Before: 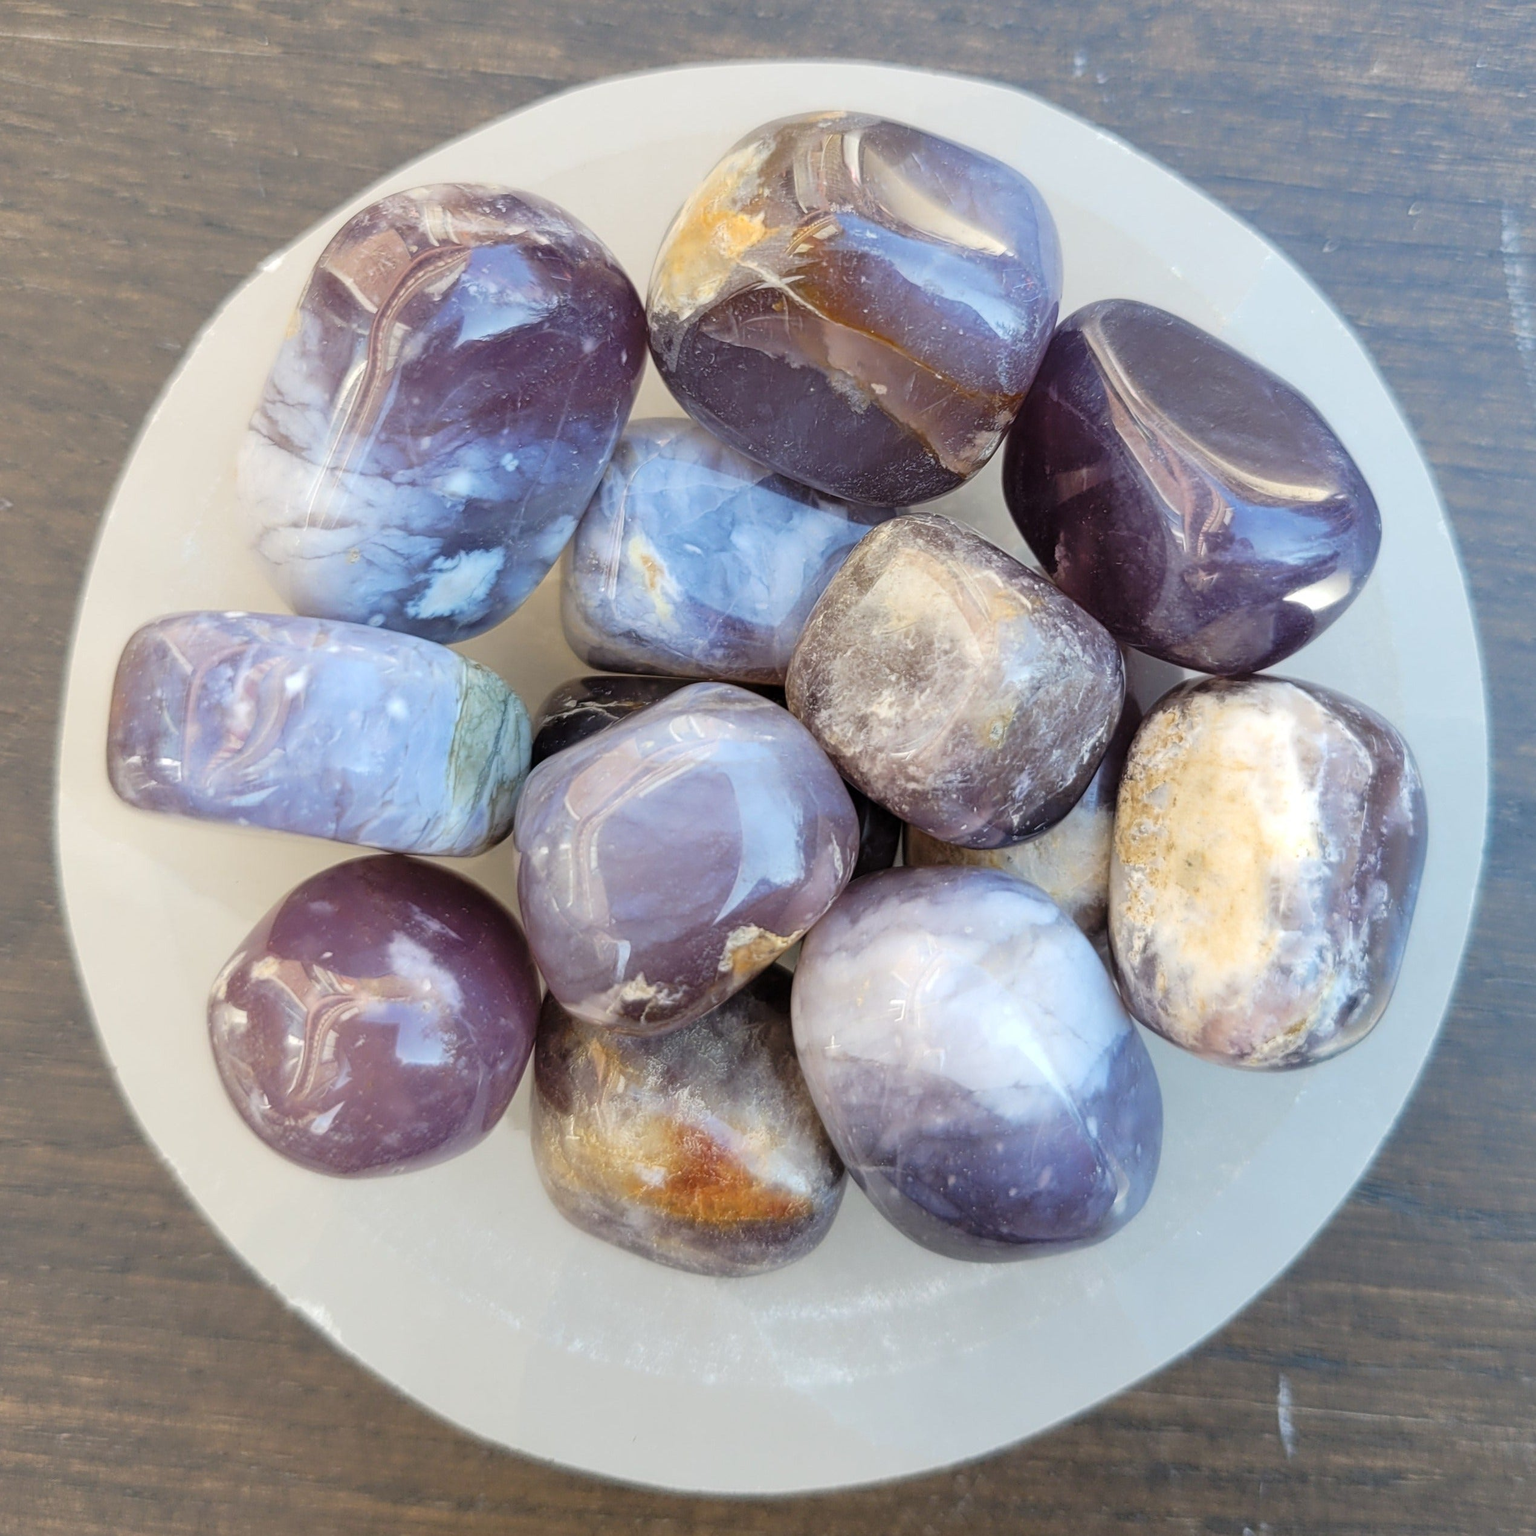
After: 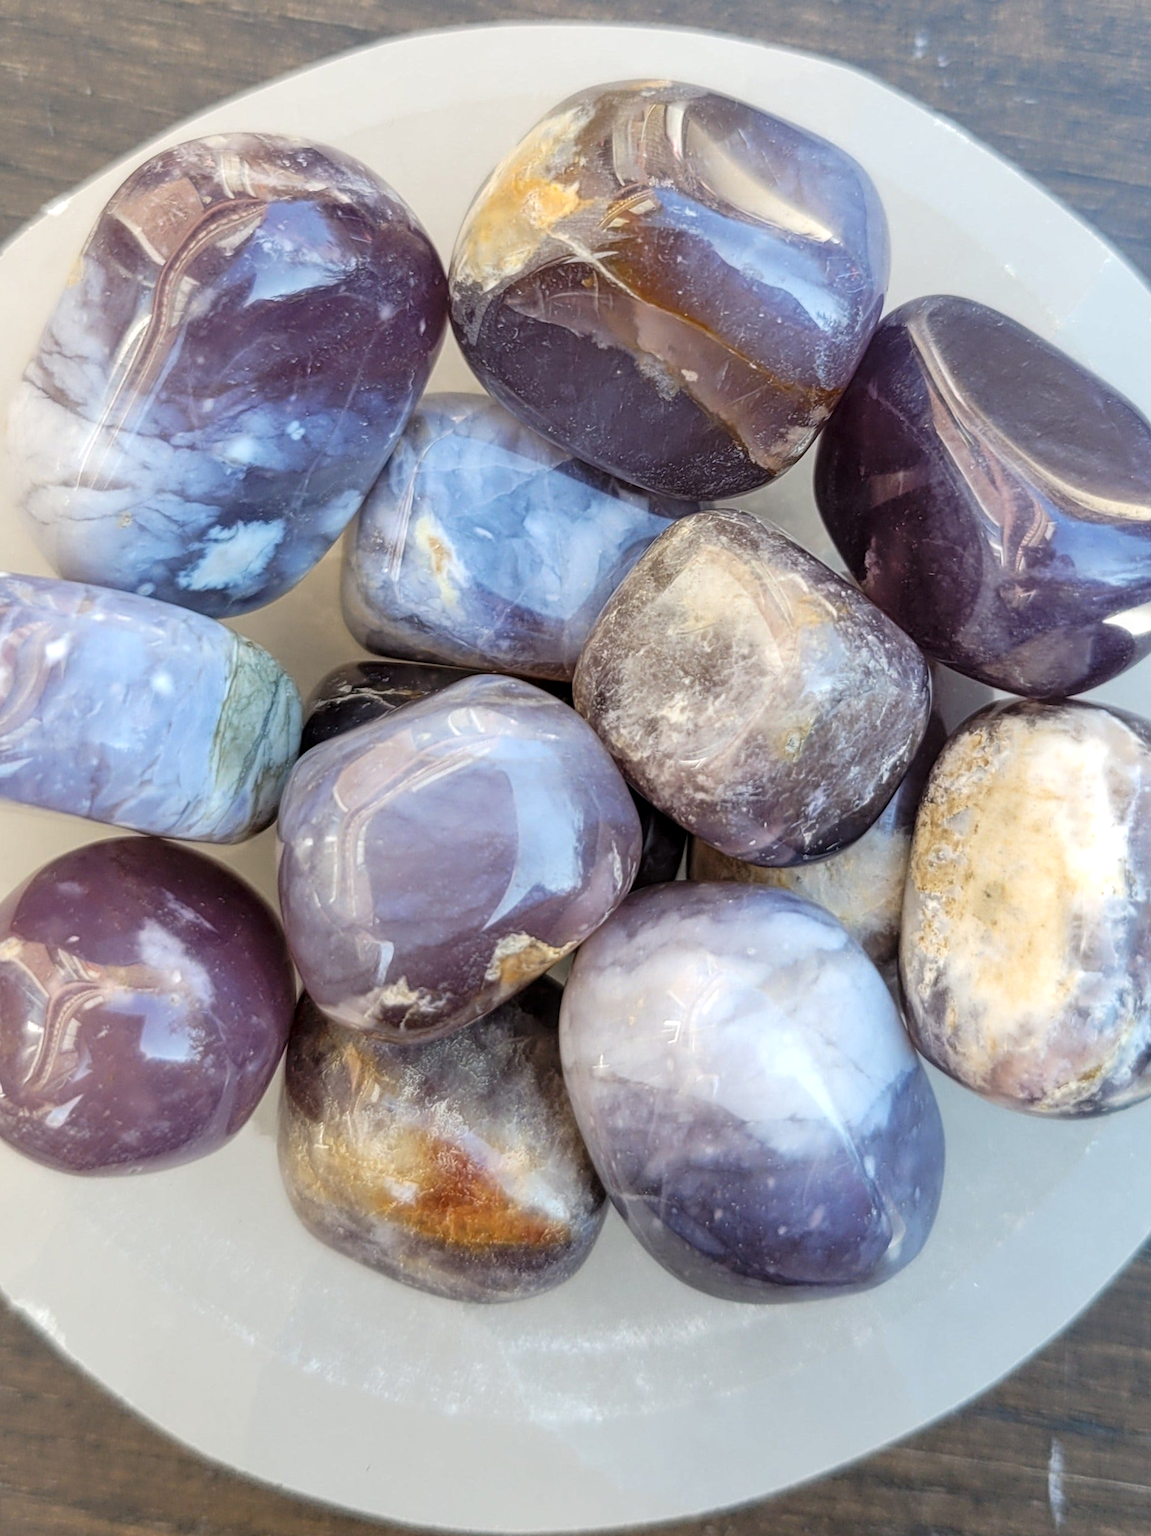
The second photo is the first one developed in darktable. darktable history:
crop and rotate: angle -3.27°, left 14.277%, top 0.028%, right 10.766%, bottom 0.028%
local contrast: on, module defaults
